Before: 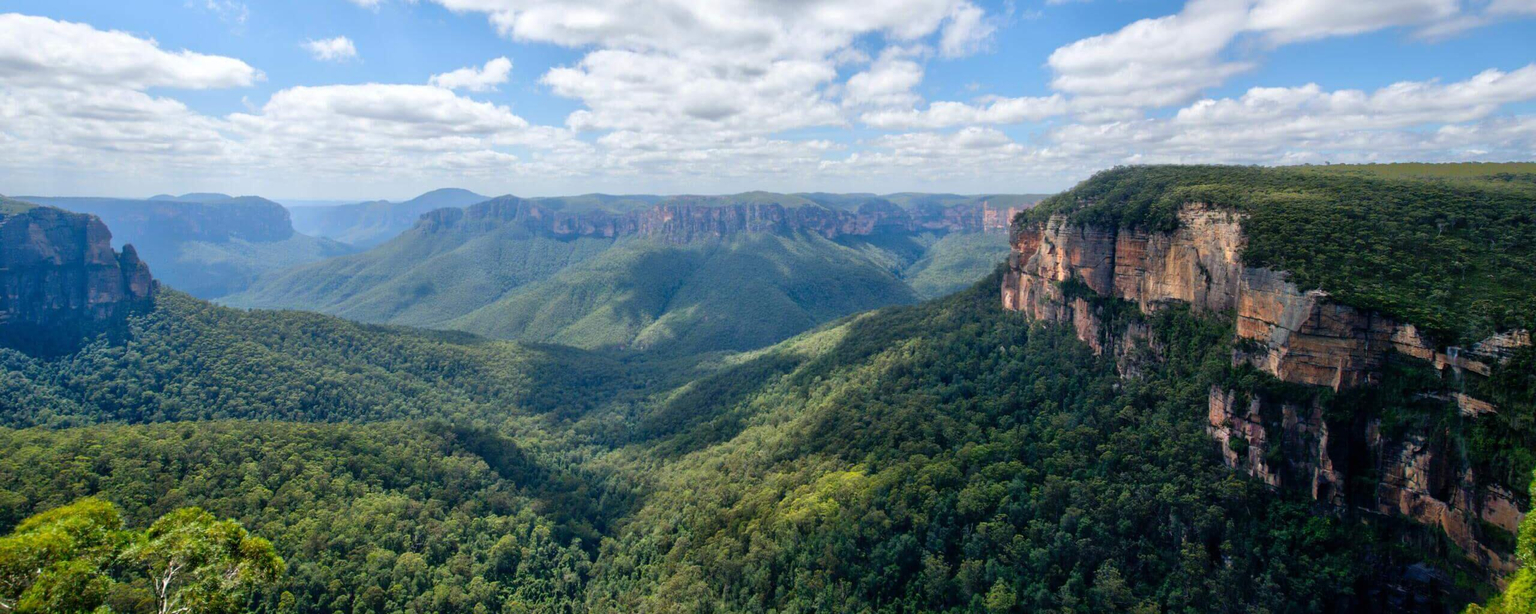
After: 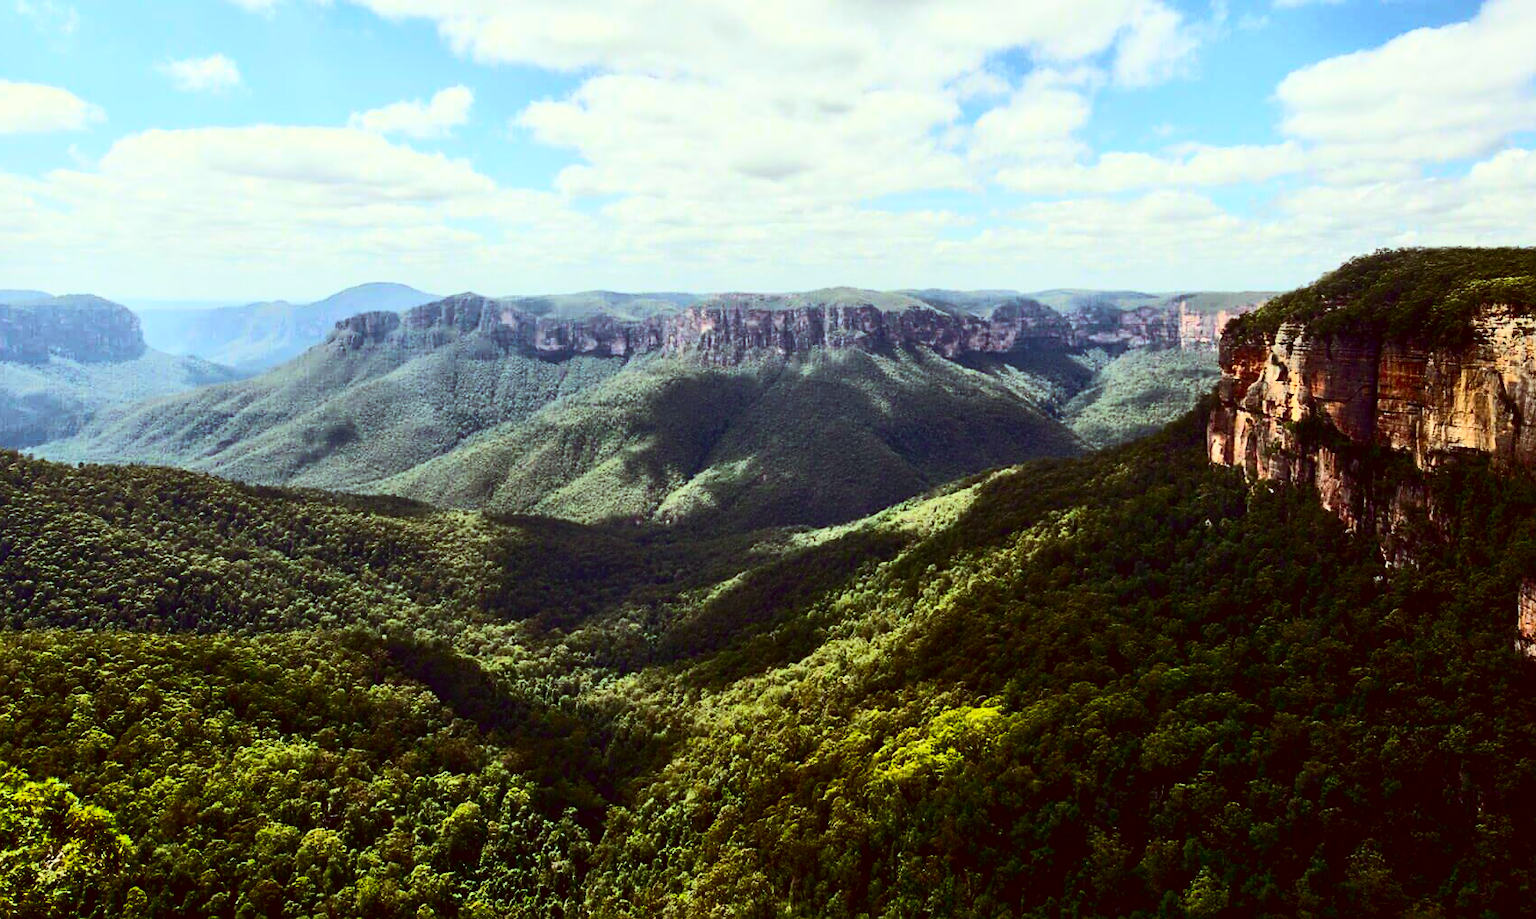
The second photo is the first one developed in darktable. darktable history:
exposure: exposure -0.023 EV, compensate highlight preservation false
tone curve: curves: ch0 [(0, 0) (0.003, 0.006) (0.011, 0.015) (0.025, 0.032) (0.044, 0.054) (0.069, 0.079) (0.1, 0.111) (0.136, 0.146) (0.177, 0.186) (0.224, 0.229) (0.277, 0.286) (0.335, 0.348) (0.399, 0.426) (0.468, 0.514) (0.543, 0.609) (0.623, 0.706) (0.709, 0.789) (0.801, 0.862) (0.898, 0.926) (1, 1)], color space Lab, linked channels, preserve colors none
crop and rotate: left 12.798%, right 20.462%
sharpen: radius 1.871, amount 0.391, threshold 1.341
contrast brightness saturation: contrast 0.51, saturation -0.095
color correction: highlights a* -5.58, highlights b* 9.79, shadows a* 9.67, shadows b* 25.02
color balance rgb: shadows lift › luminance 0.562%, shadows lift › chroma 6.742%, shadows lift › hue 298.78°, power › luminance -8.81%, linear chroma grading › global chroma 14.615%, perceptual saturation grading › global saturation 25.316%
shadows and highlights: shadows 25.84, highlights -24.63
